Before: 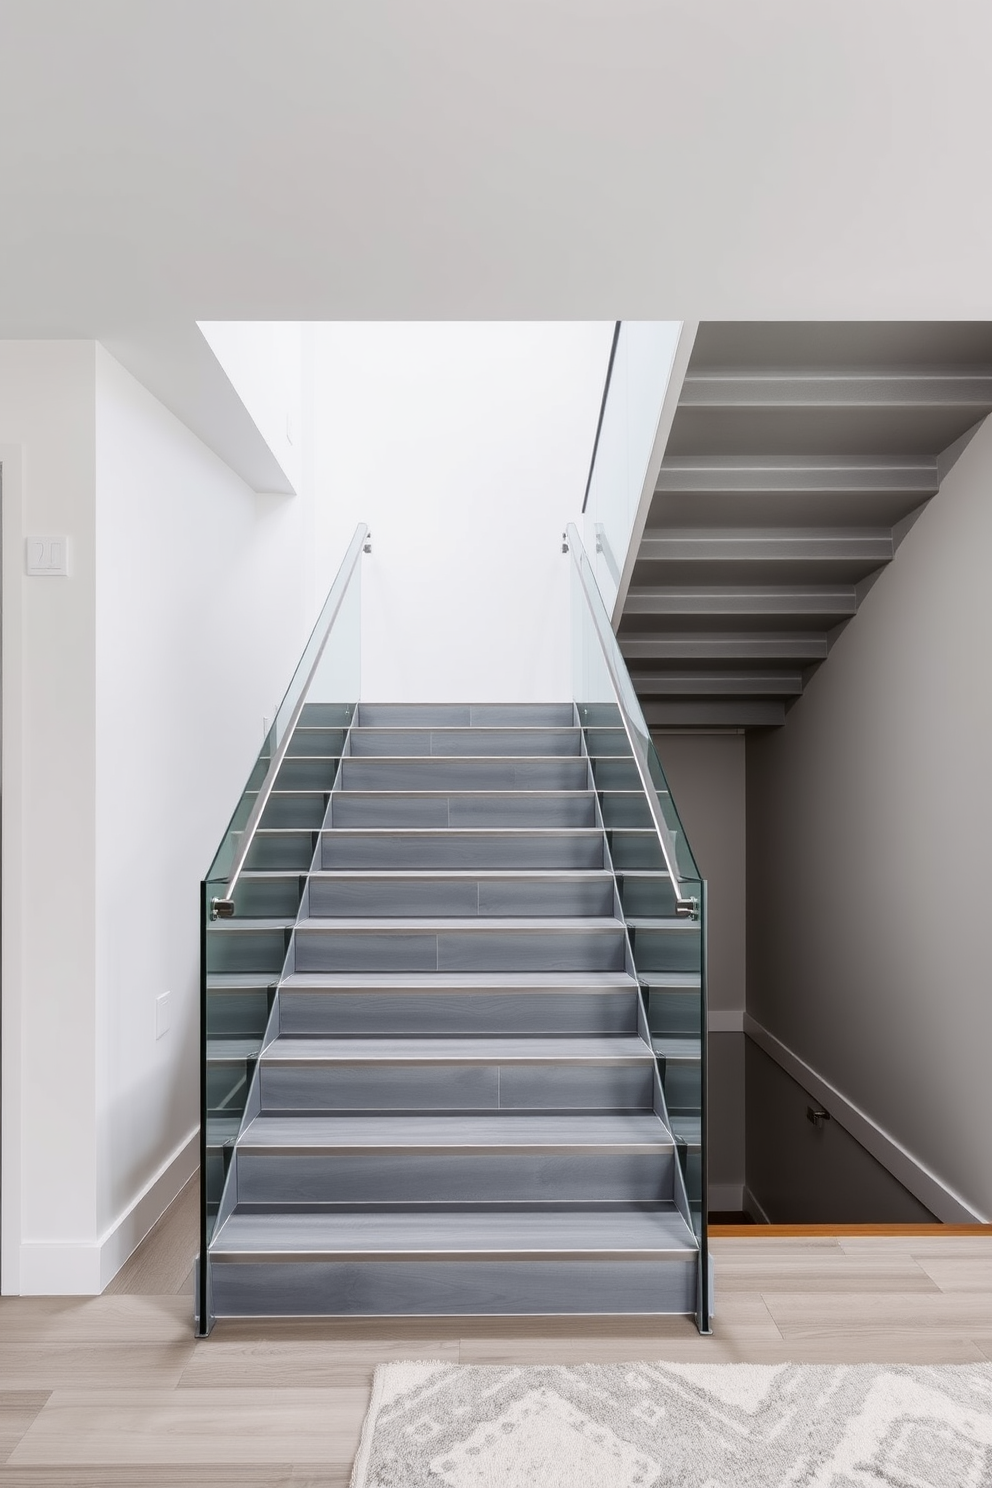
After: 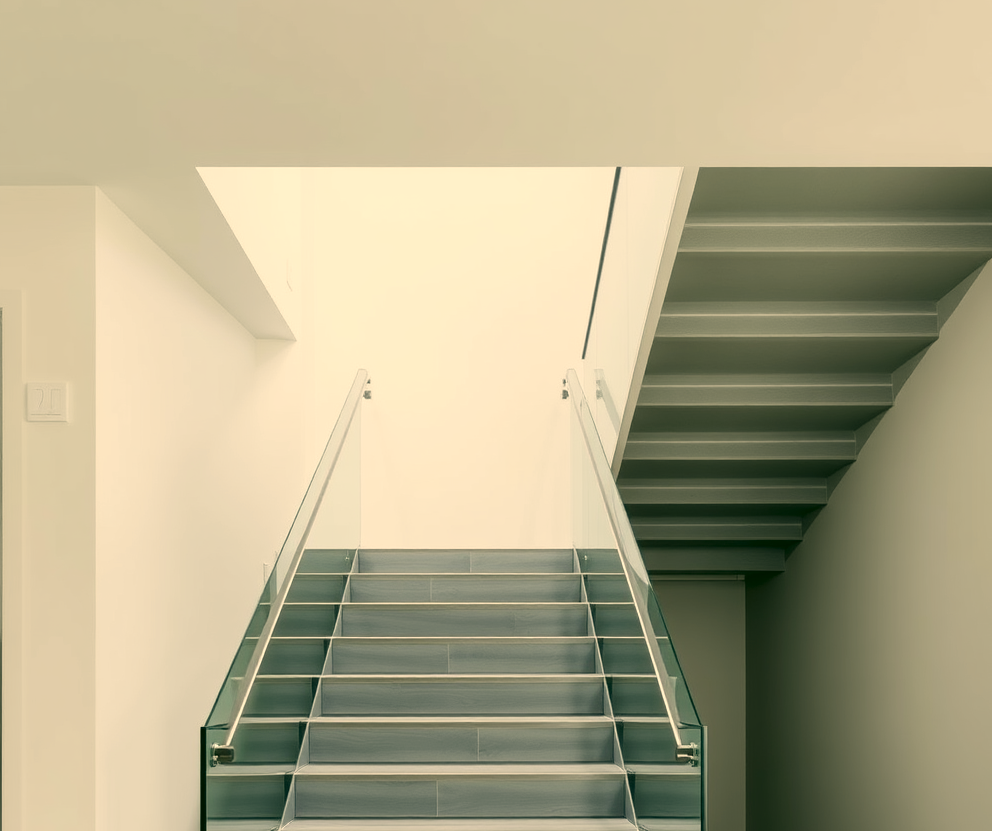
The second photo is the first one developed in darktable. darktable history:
color correction: highlights a* 5.29, highlights b* 24.42, shadows a* -16.17, shadows b* 3.76
crop and rotate: top 10.411%, bottom 33.739%
